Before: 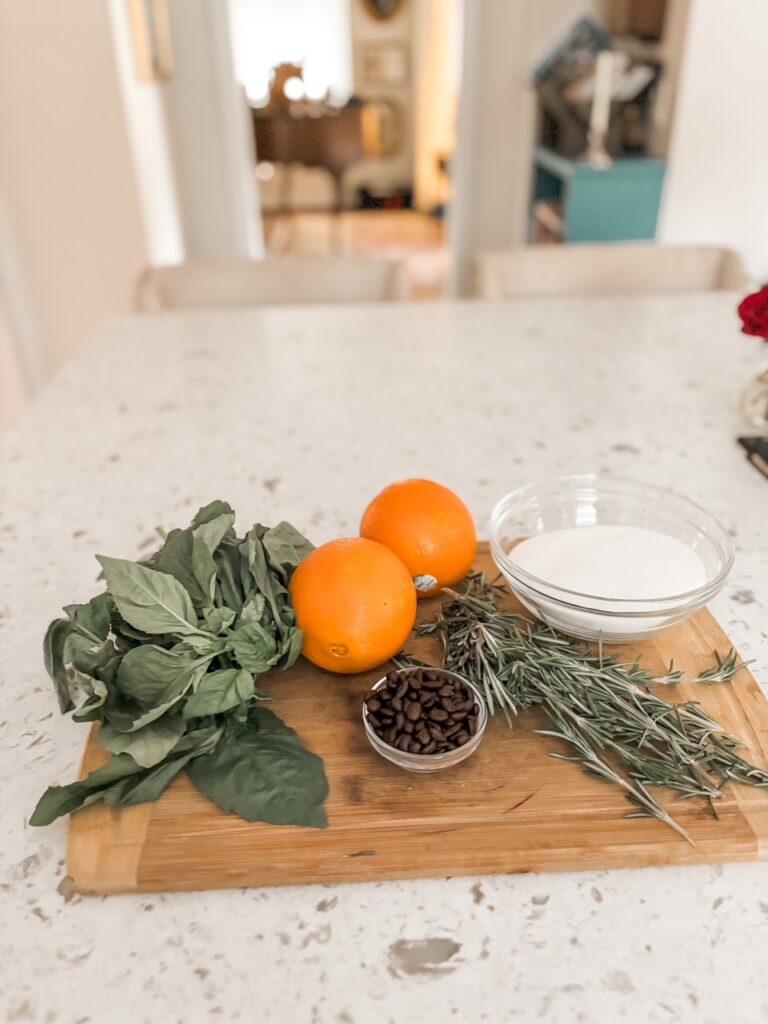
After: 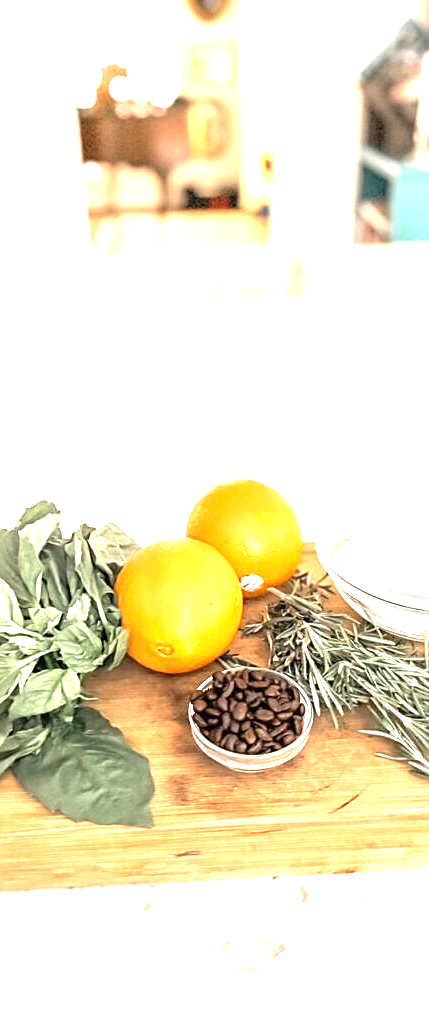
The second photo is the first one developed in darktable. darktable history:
crop and rotate: left 22.67%, right 21.41%
sharpen: on, module defaults
exposure: black level correction 0, exposure 1.894 EV, compensate highlight preservation false
